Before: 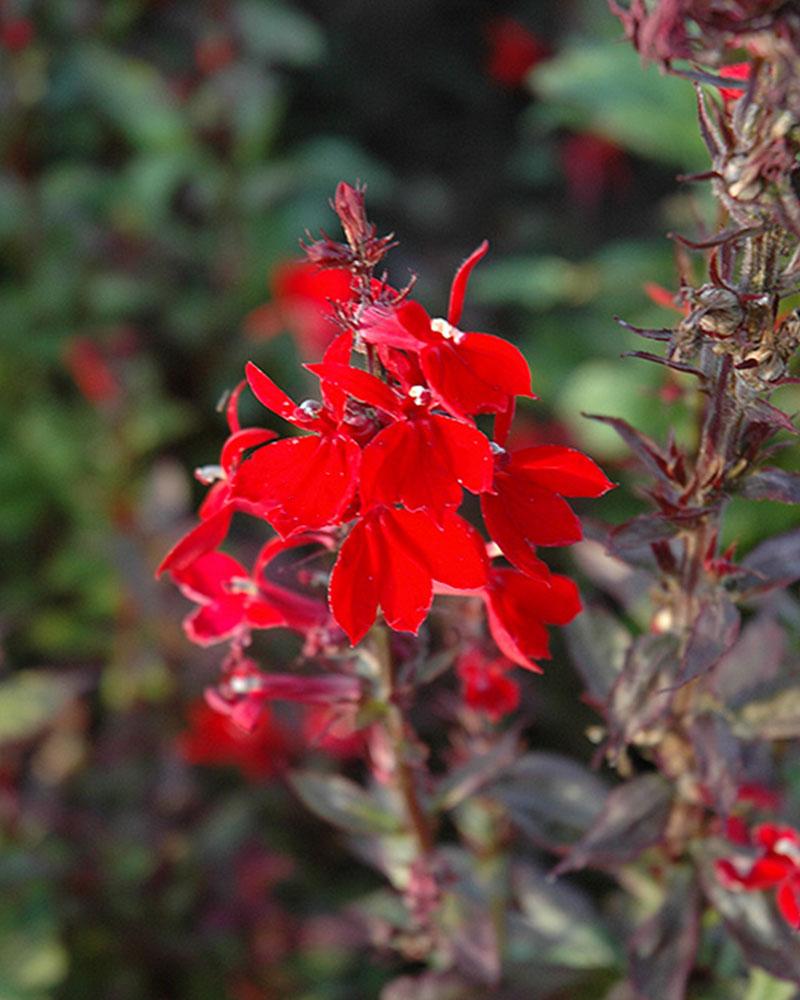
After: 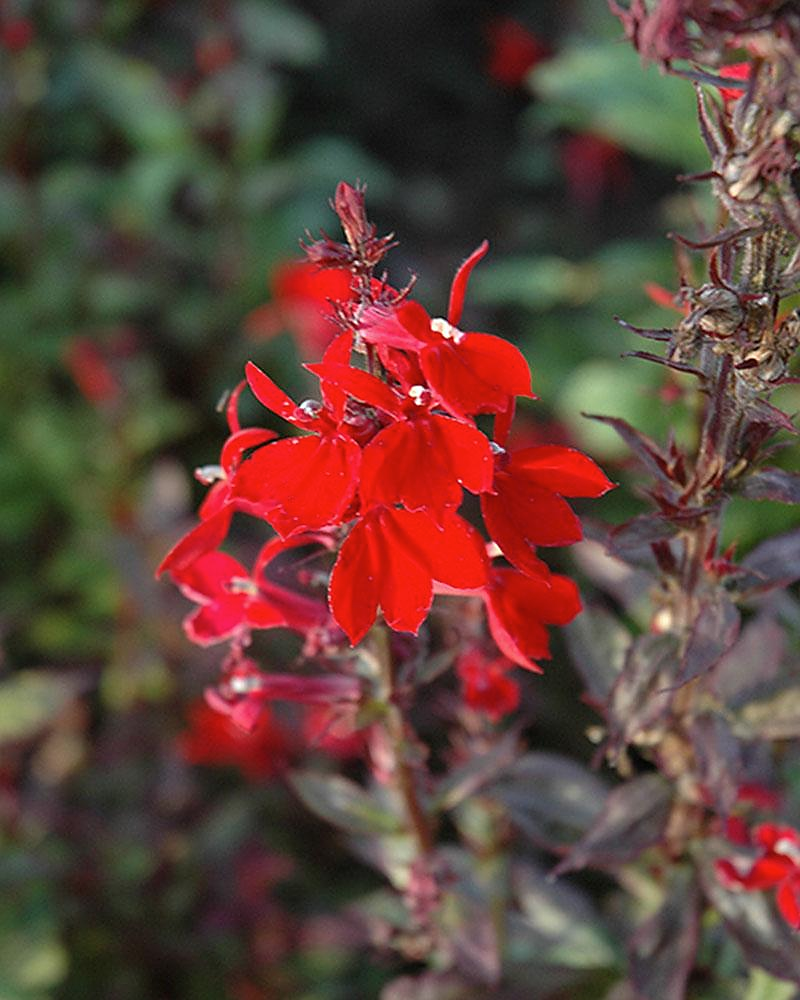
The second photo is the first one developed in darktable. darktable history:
sharpen: radius 0.969, amount 0.604
contrast brightness saturation: saturation -0.05
